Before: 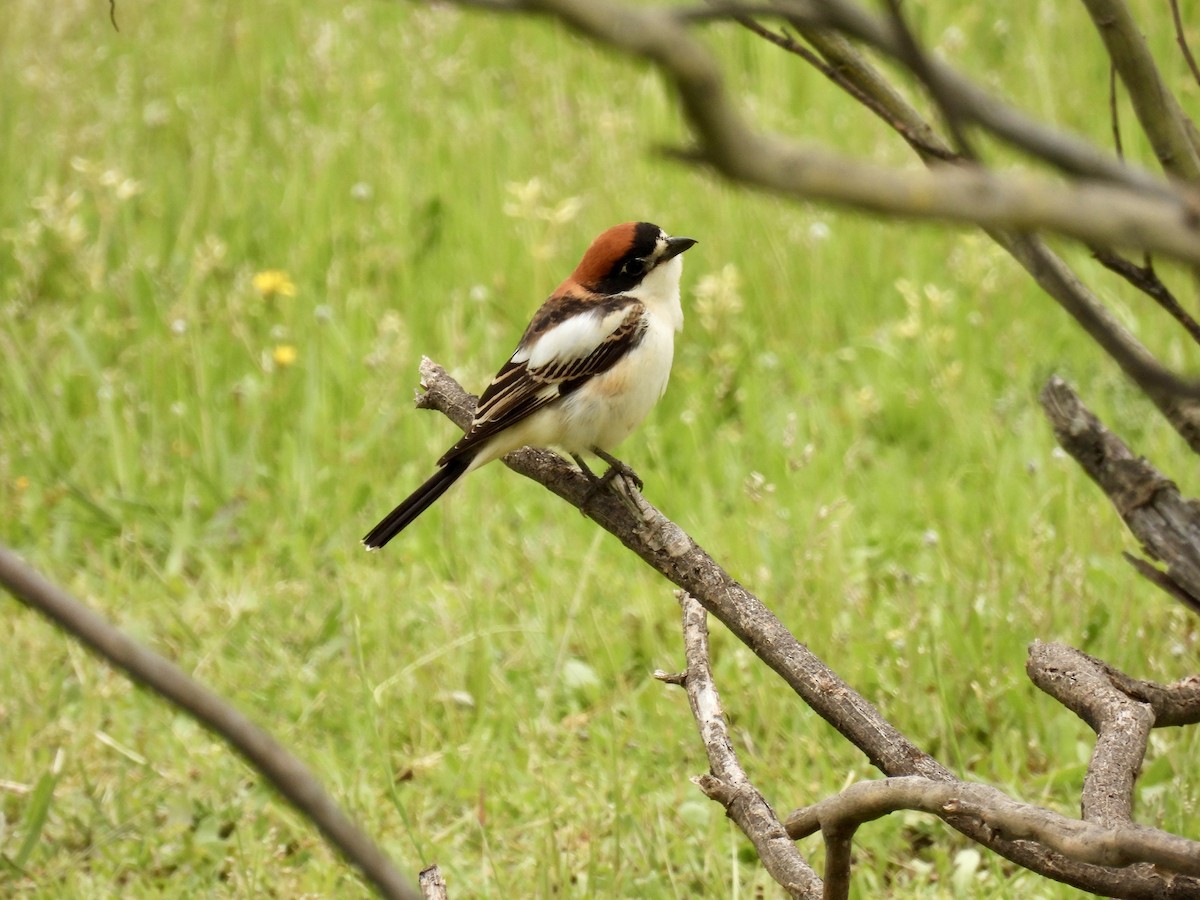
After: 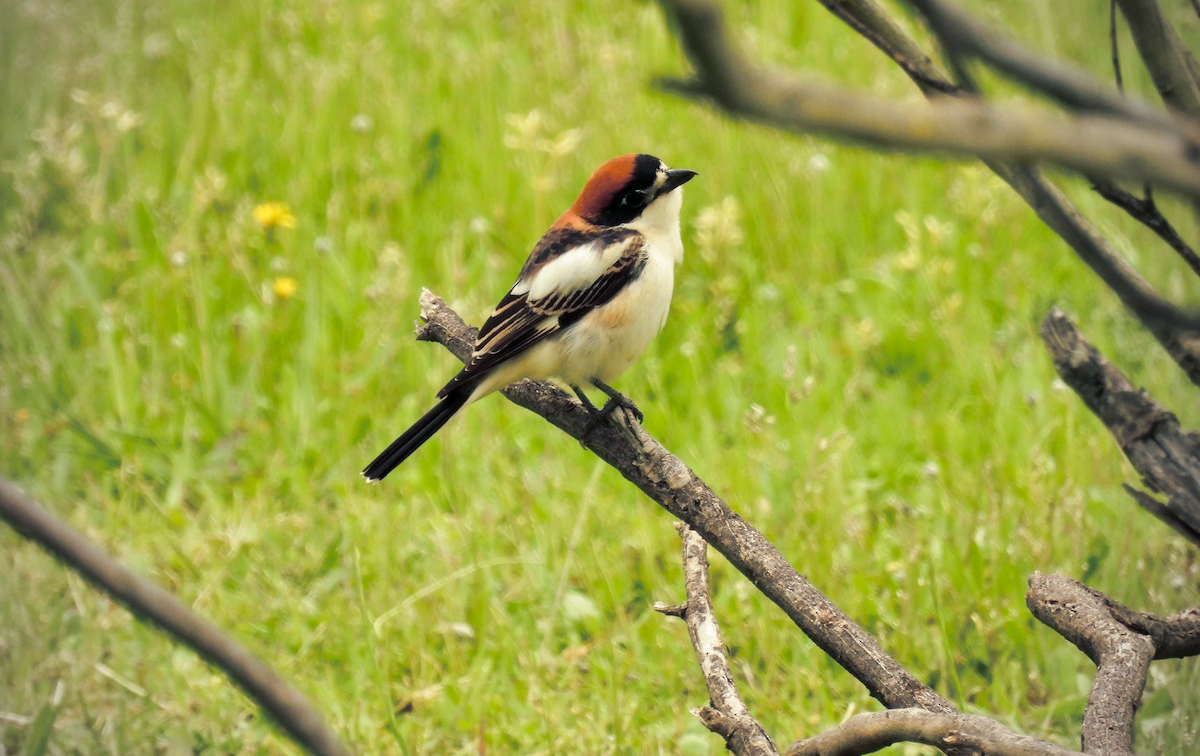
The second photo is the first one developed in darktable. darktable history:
crop: top 7.625%, bottom 8.027%
vignetting: on, module defaults
split-toning: shadows › hue 216°, shadows › saturation 1, highlights › hue 57.6°, balance -33.4
